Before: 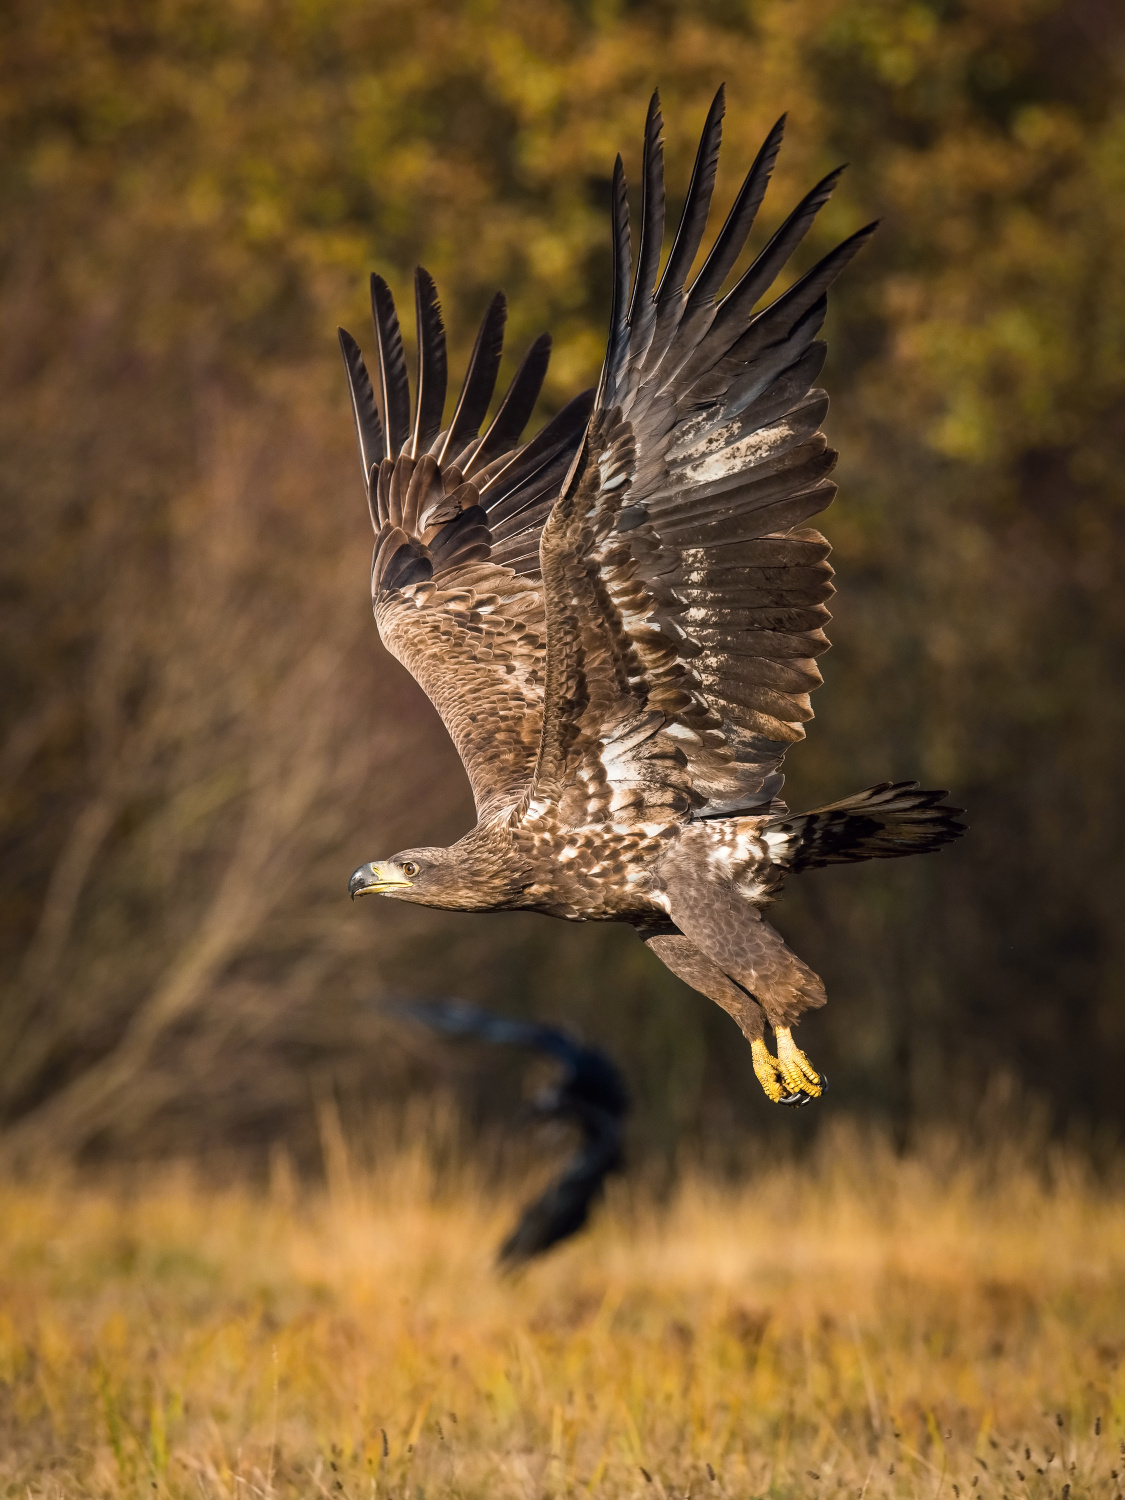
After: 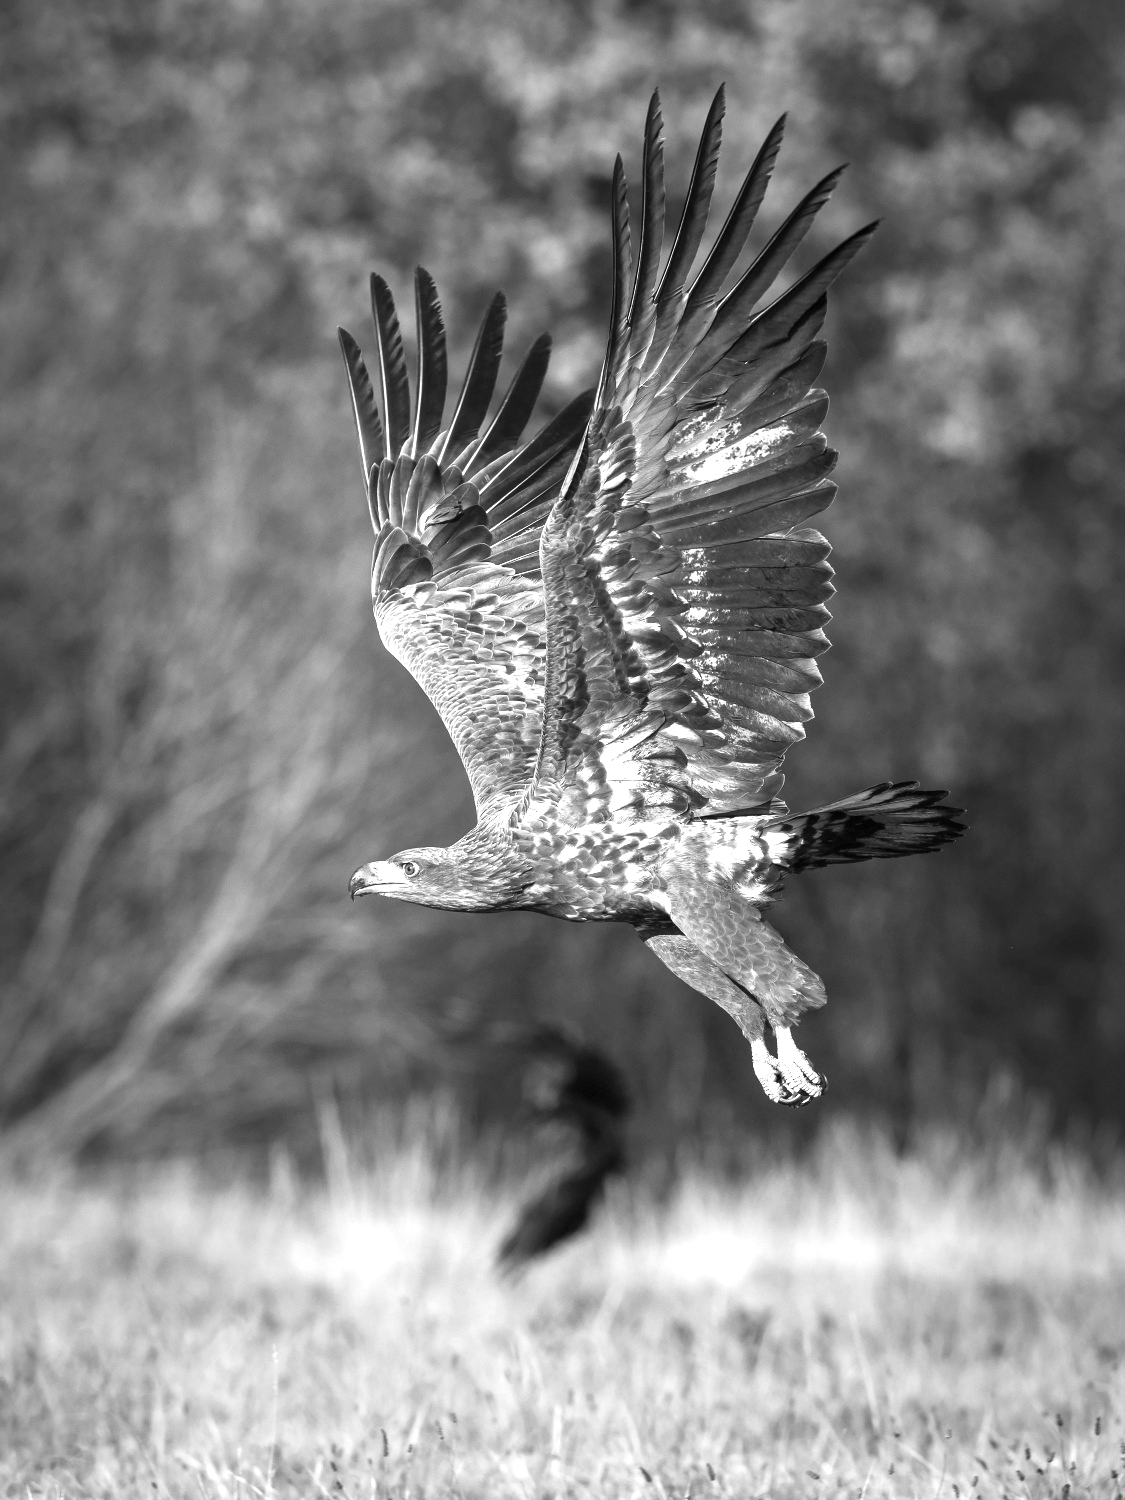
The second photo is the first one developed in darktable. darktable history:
exposure: black level correction 0, exposure 1.1 EV, compensate exposure bias true, compensate highlight preservation false
monochrome: a -6.99, b 35.61, size 1.4
